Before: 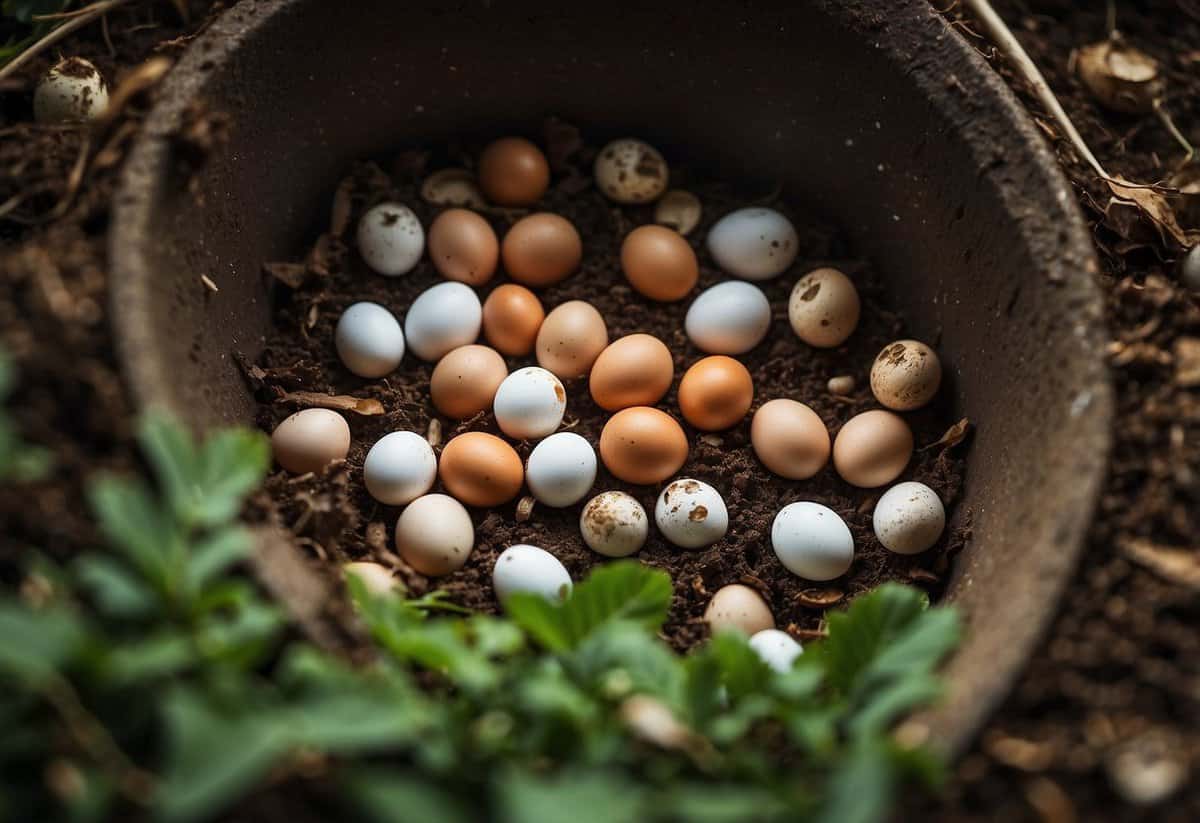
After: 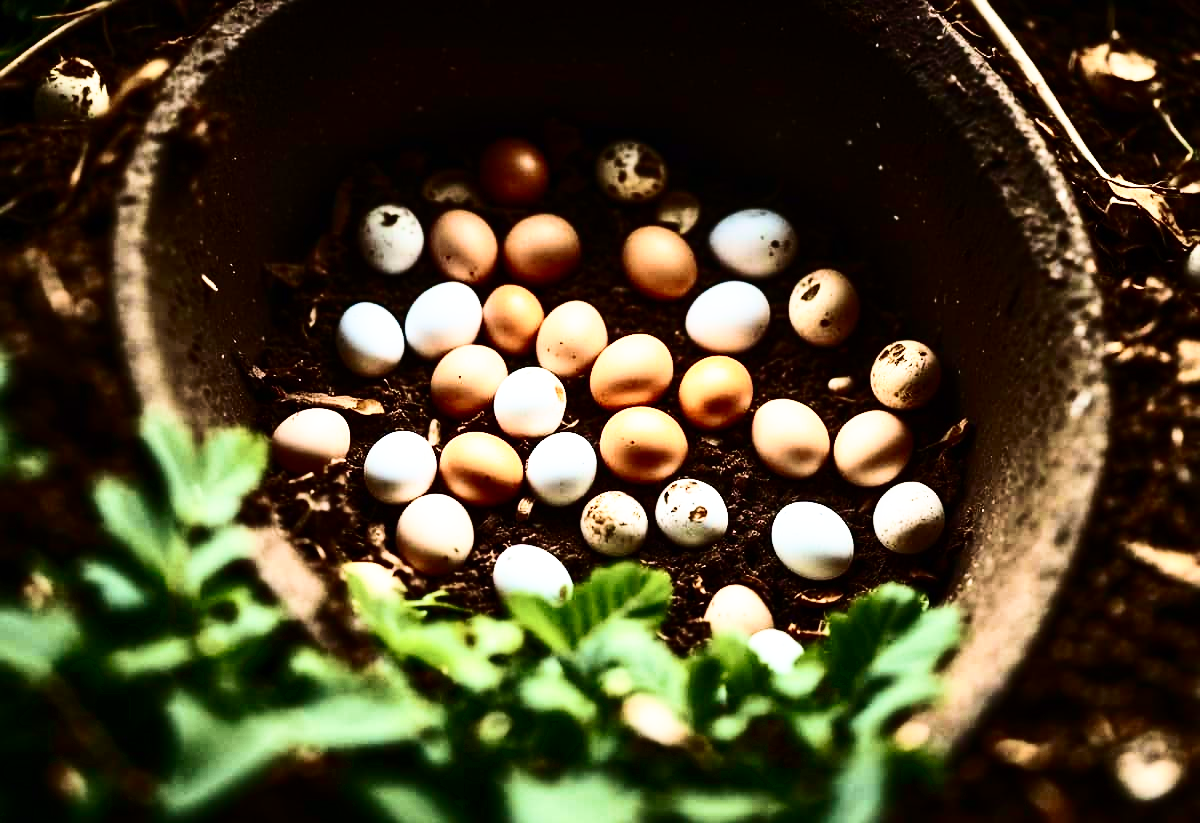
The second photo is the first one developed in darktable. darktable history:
contrast brightness saturation: contrast 0.509, saturation -0.096
base curve: curves: ch0 [(0, 0) (0.026, 0.03) (0.109, 0.232) (0.351, 0.748) (0.669, 0.968) (1, 1)], preserve colors none
velvia: strength 44.45%
